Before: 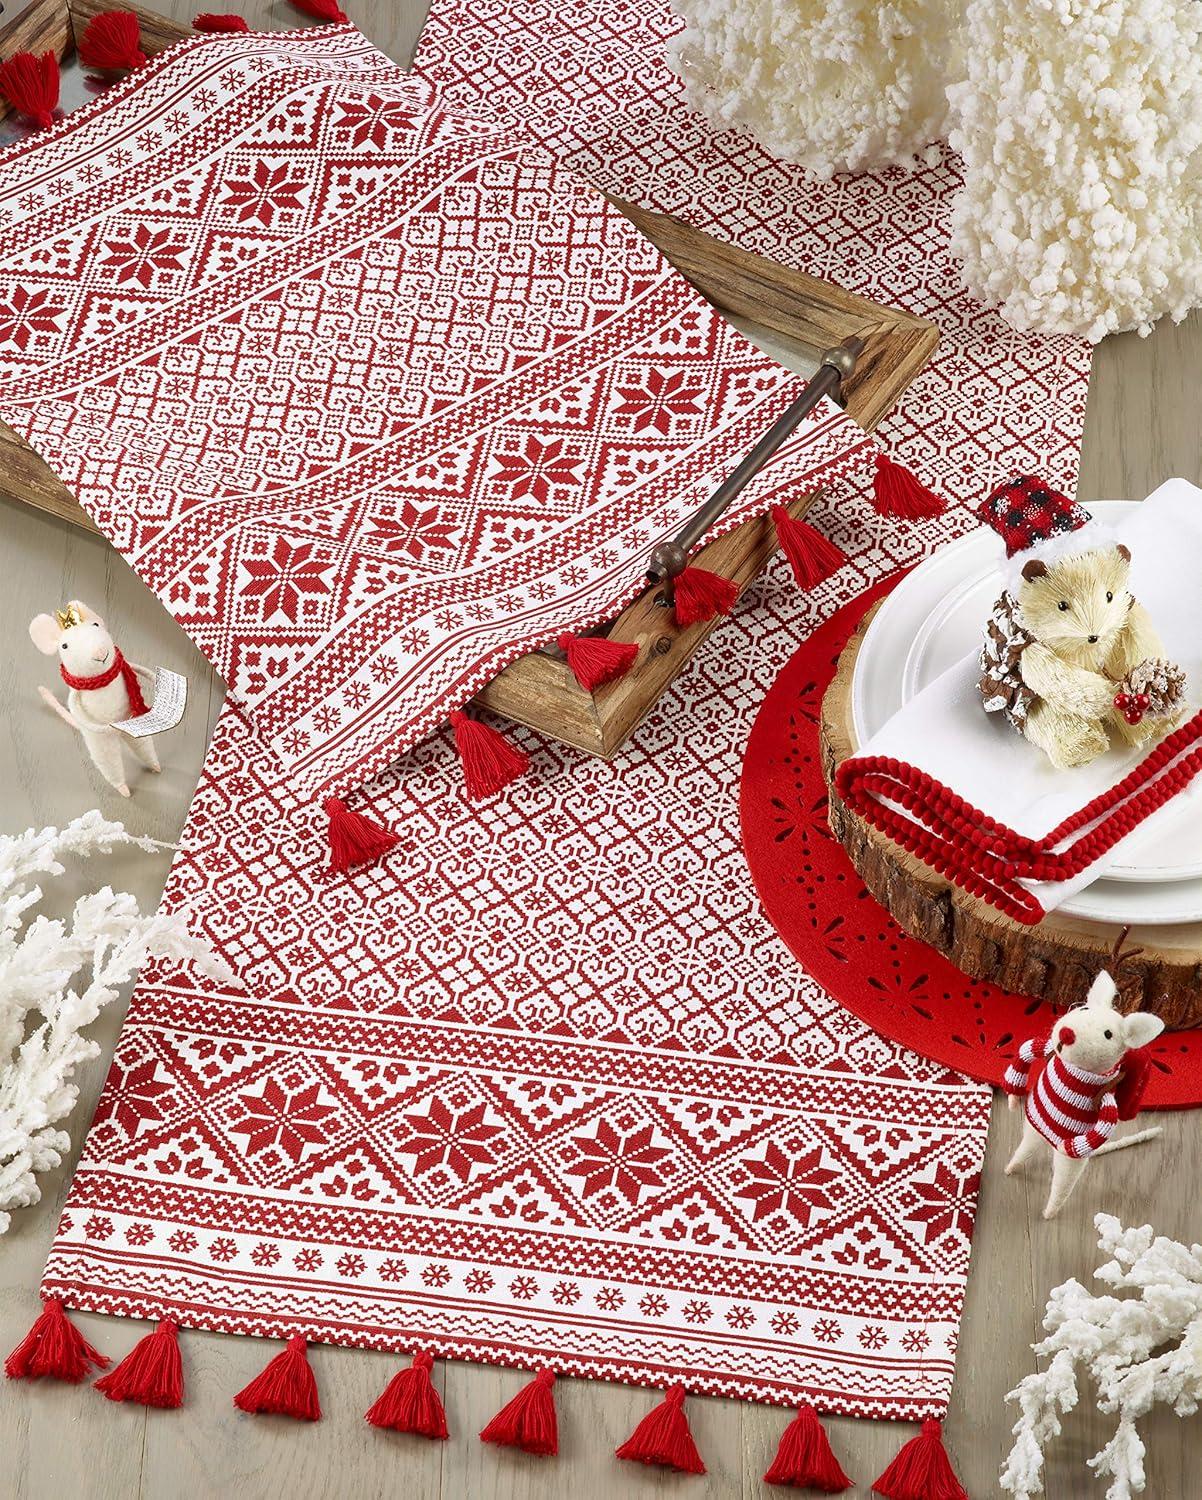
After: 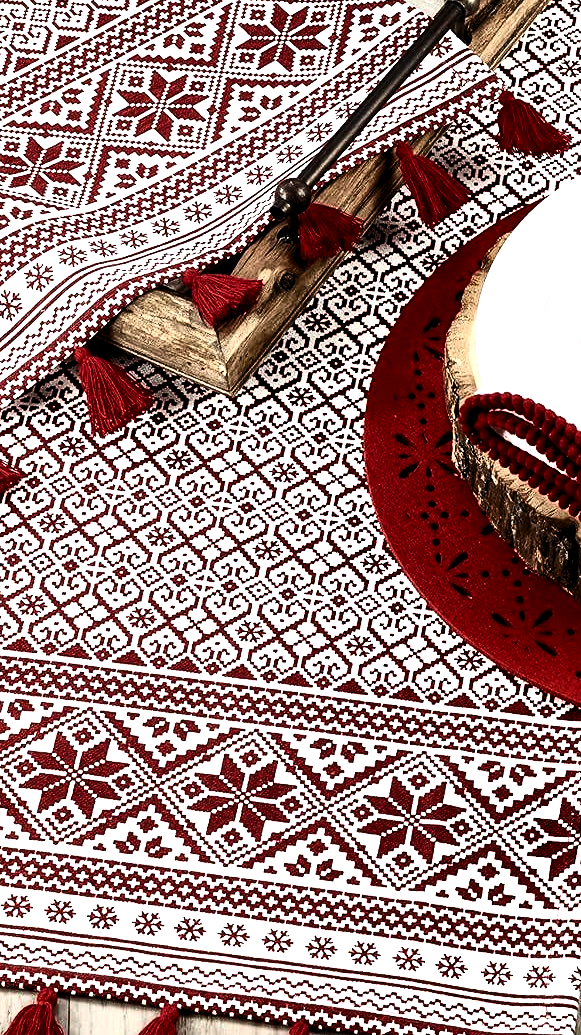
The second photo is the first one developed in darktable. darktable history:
crop: left 31.332%, top 24.323%, right 20.294%, bottom 6.615%
levels: levels [0.052, 0.496, 0.908]
contrast brightness saturation: contrast 0.489, saturation -0.086
